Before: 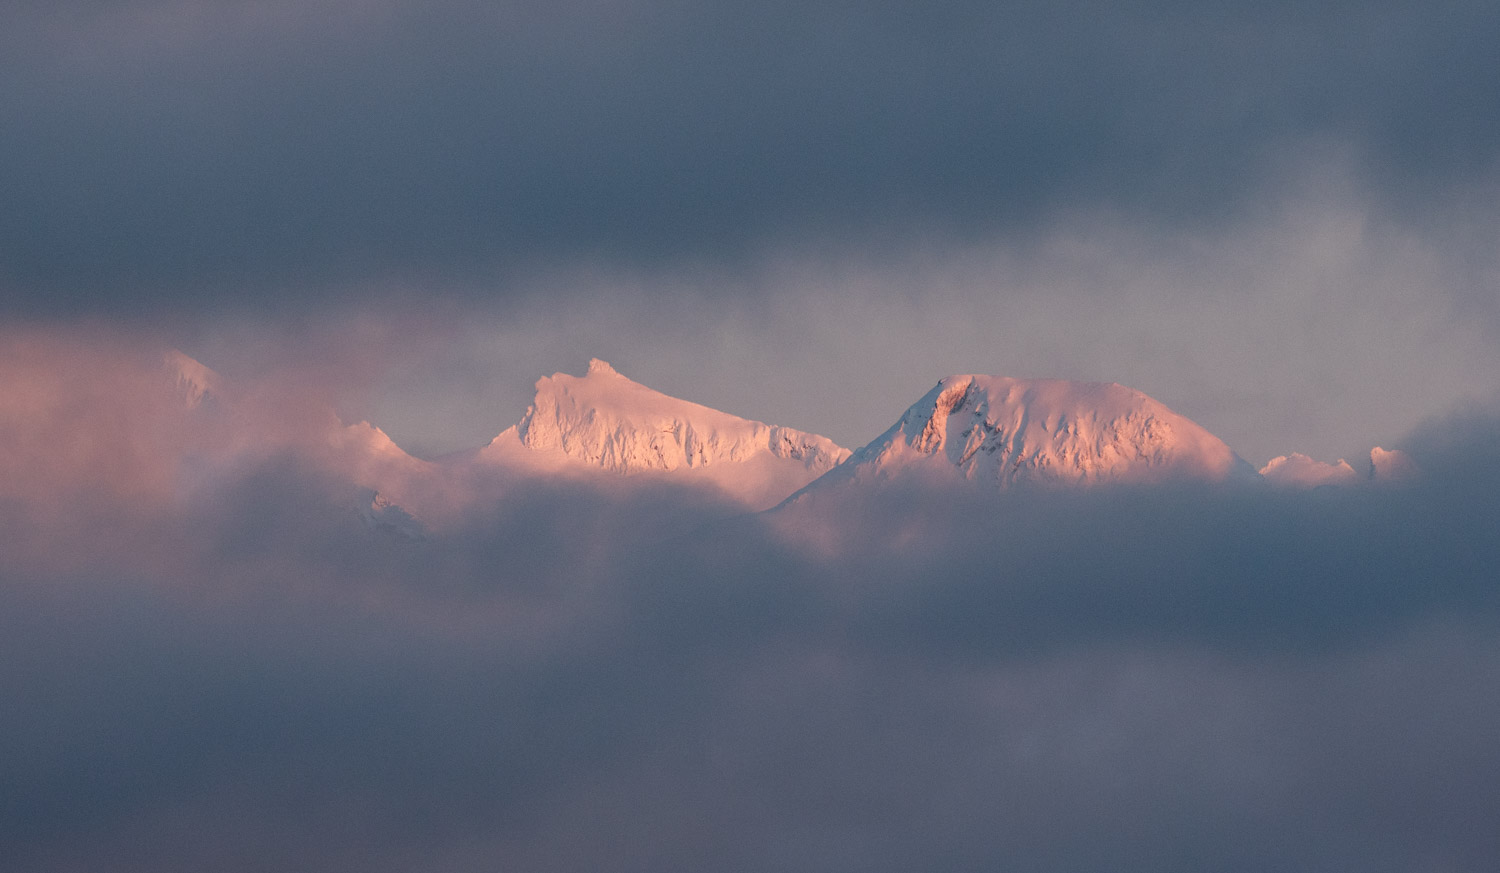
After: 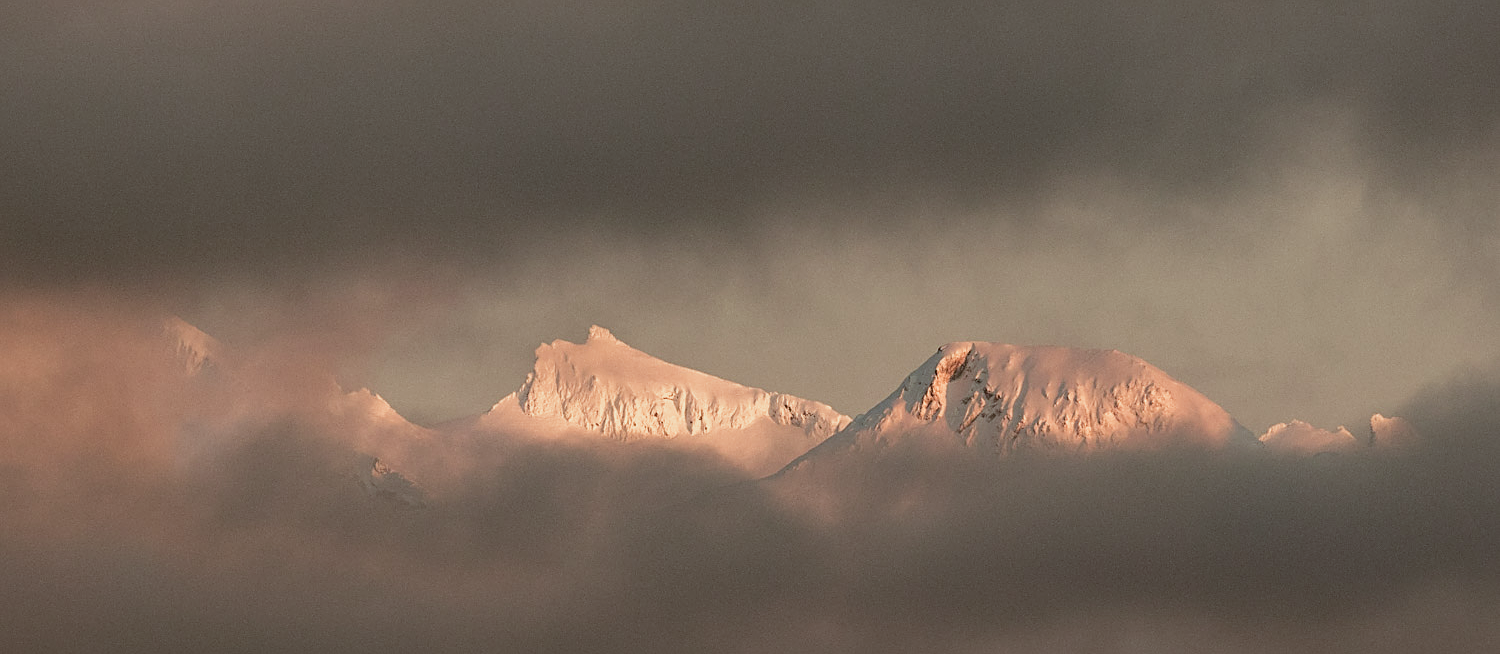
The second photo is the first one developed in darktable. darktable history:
filmic rgb: black relative exposure -8.2 EV, white relative exposure 2.2 EV, threshold 3 EV, hardness 7.11, latitude 75%, contrast 1.325, highlights saturation mix -2%, shadows ↔ highlights balance 30%, preserve chrominance RGB euclidean norm, color science v5 (2021), contrast in shadows safe, contrast in highlights safe, enable highlight reconstruction true
color correction: highlights a* -5.94, highlights b* 9.48, shadows a* 10.12, shadows b* 23.94
crop: top 3.857%, bottom 21.132%
sharpen: on, module defaults
